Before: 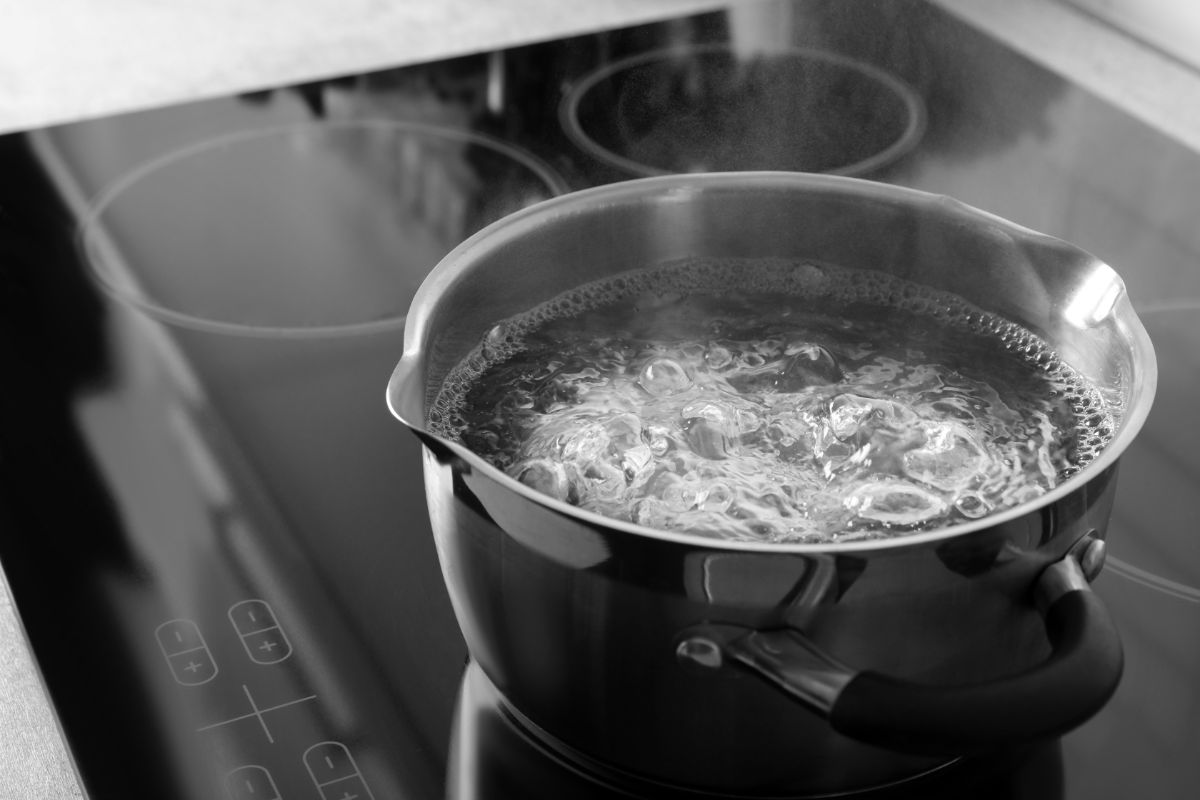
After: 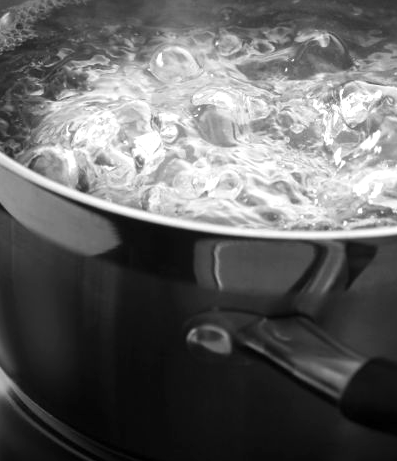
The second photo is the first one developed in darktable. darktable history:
color zones: curves: ch0 [(0.25, 0.5) (0.428, 0.473) (0.75, 0.5)]; ch1 [(0.243, 0.479) (0.398, 0.452) (0.75, 0.5)]
crop: left 40.878%, top 39.176%, right 25.993%, bottom 3.081%
monochrome: on, module defaults
exposure: black level correction 0, exposure 0.5 EV, compensate highlight preservation false
tone equalizer: on, module defaults
